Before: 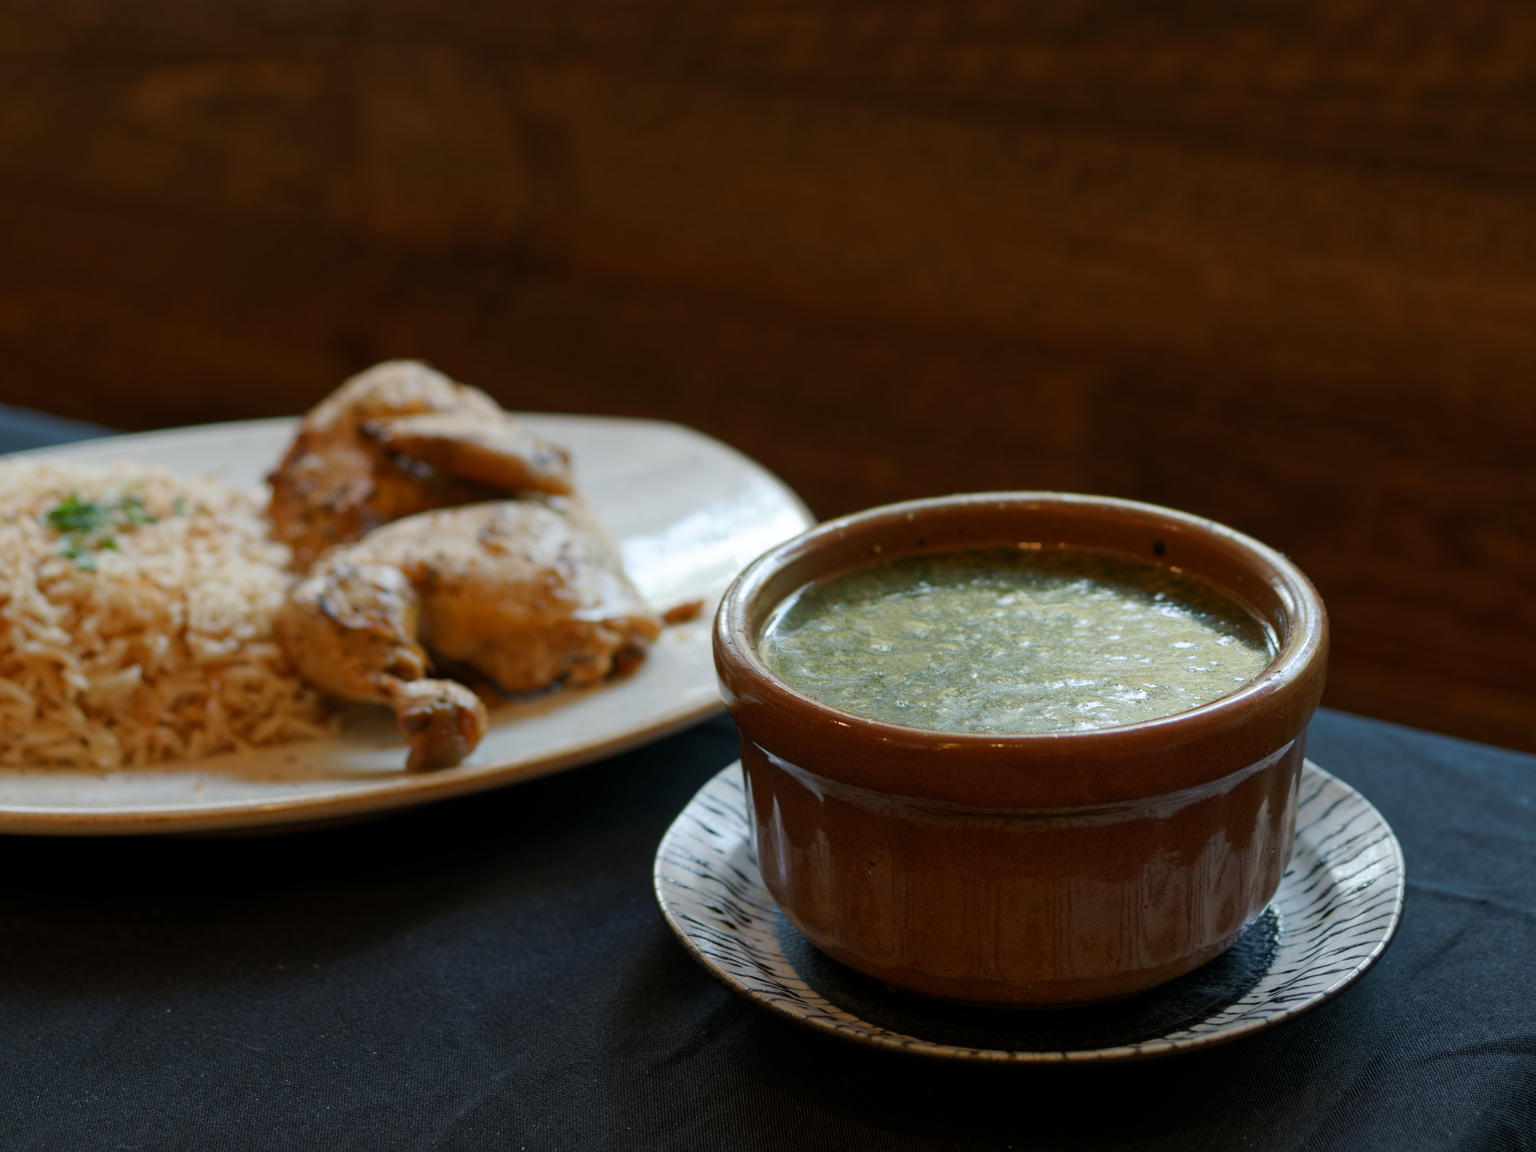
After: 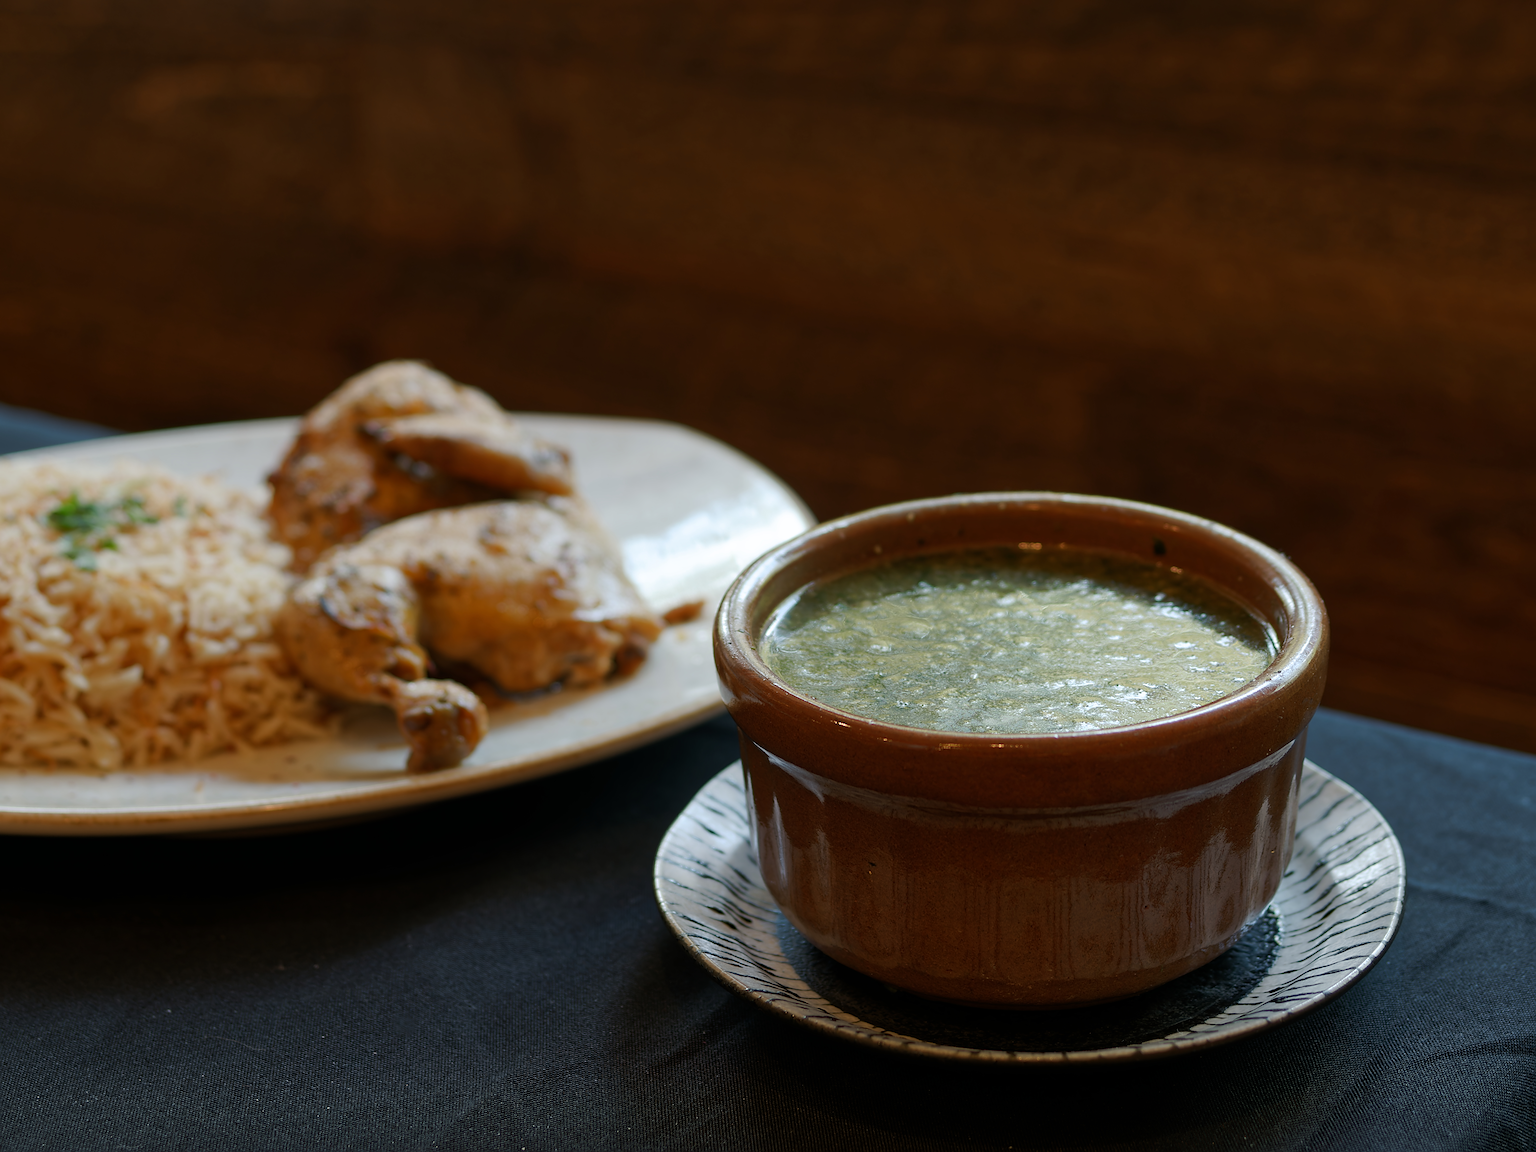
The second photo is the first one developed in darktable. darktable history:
sharpen: amount 1.004
